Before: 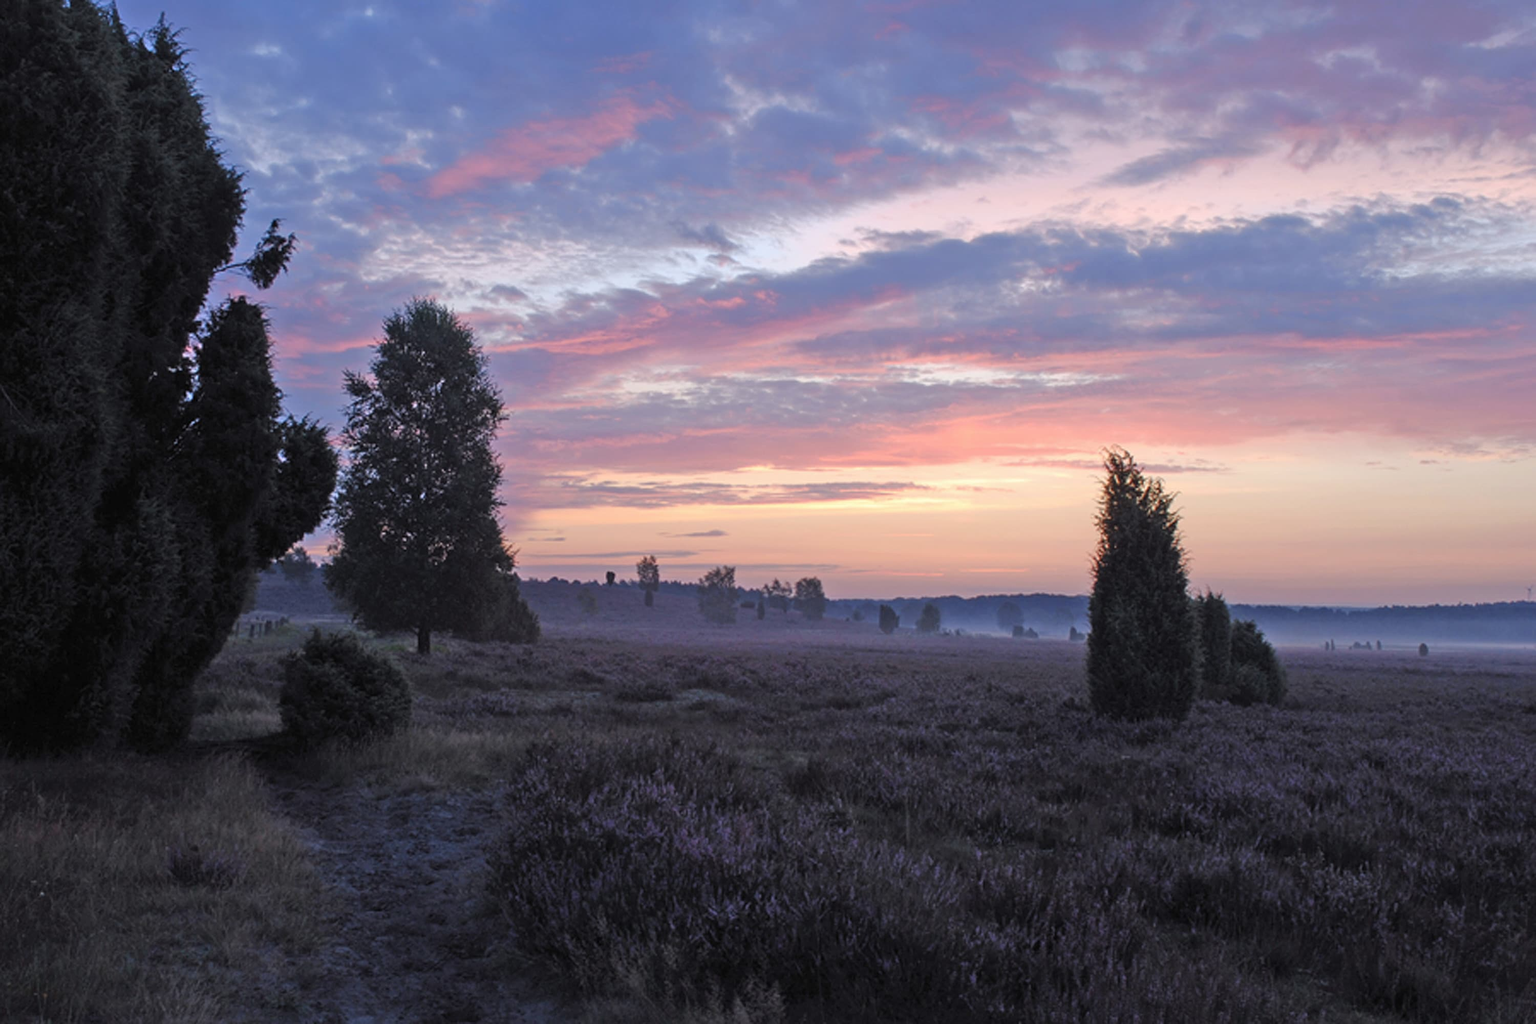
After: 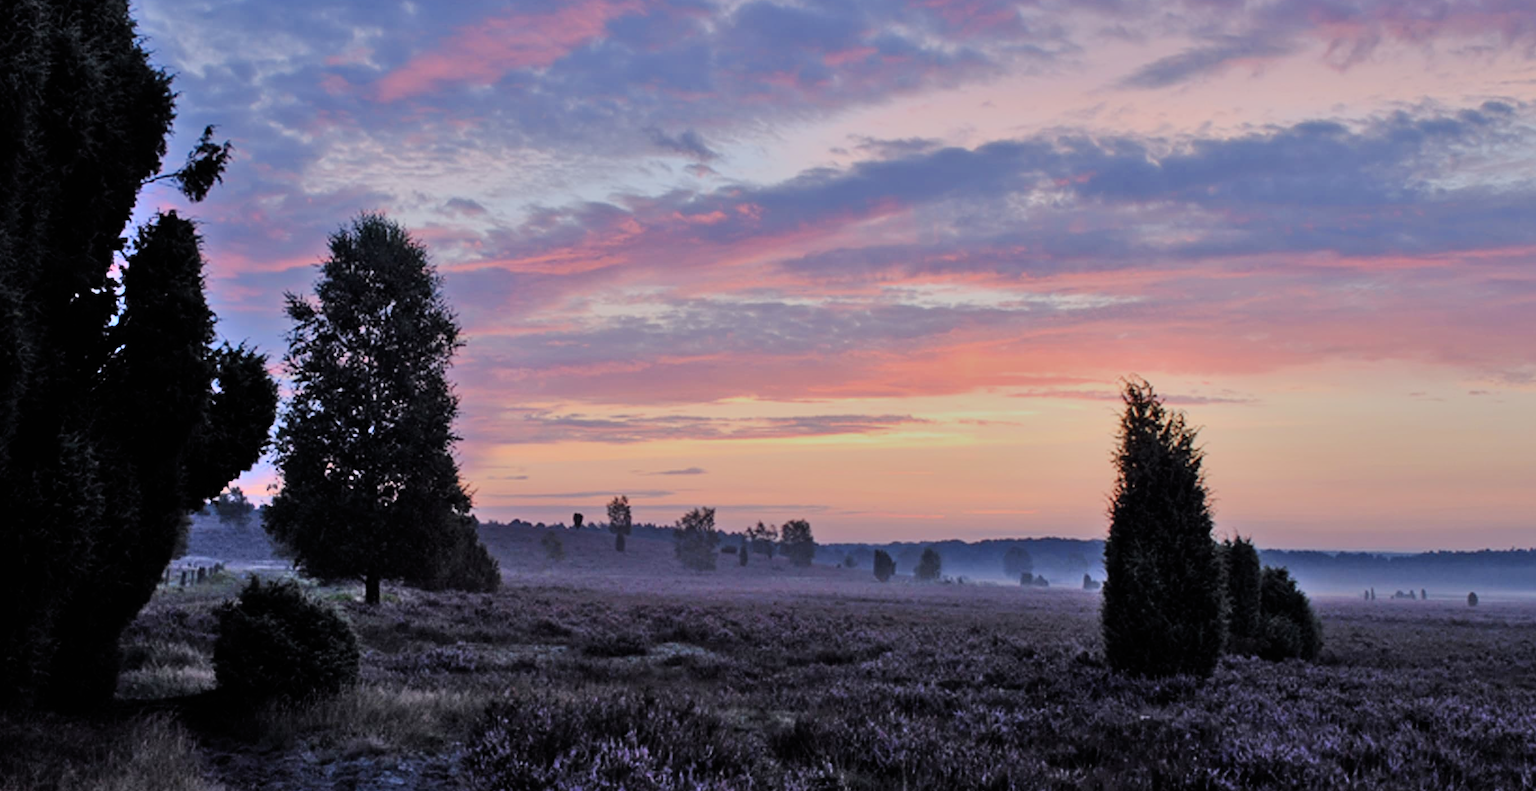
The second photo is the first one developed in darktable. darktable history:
crop: left 5.596%, top 10.314%, right 3.534%, bottom 19.395%
shadows and highlights: low approximation 0.01, soften with gaussian
filmic rgb: black relative exposure -6.15 EV, white relative exposure 6.96 EV, hardness 2.23, color science v6 (2022)
contrast brightness saturation: contrast 0.15, brightness -0.01, saturation 0.1
